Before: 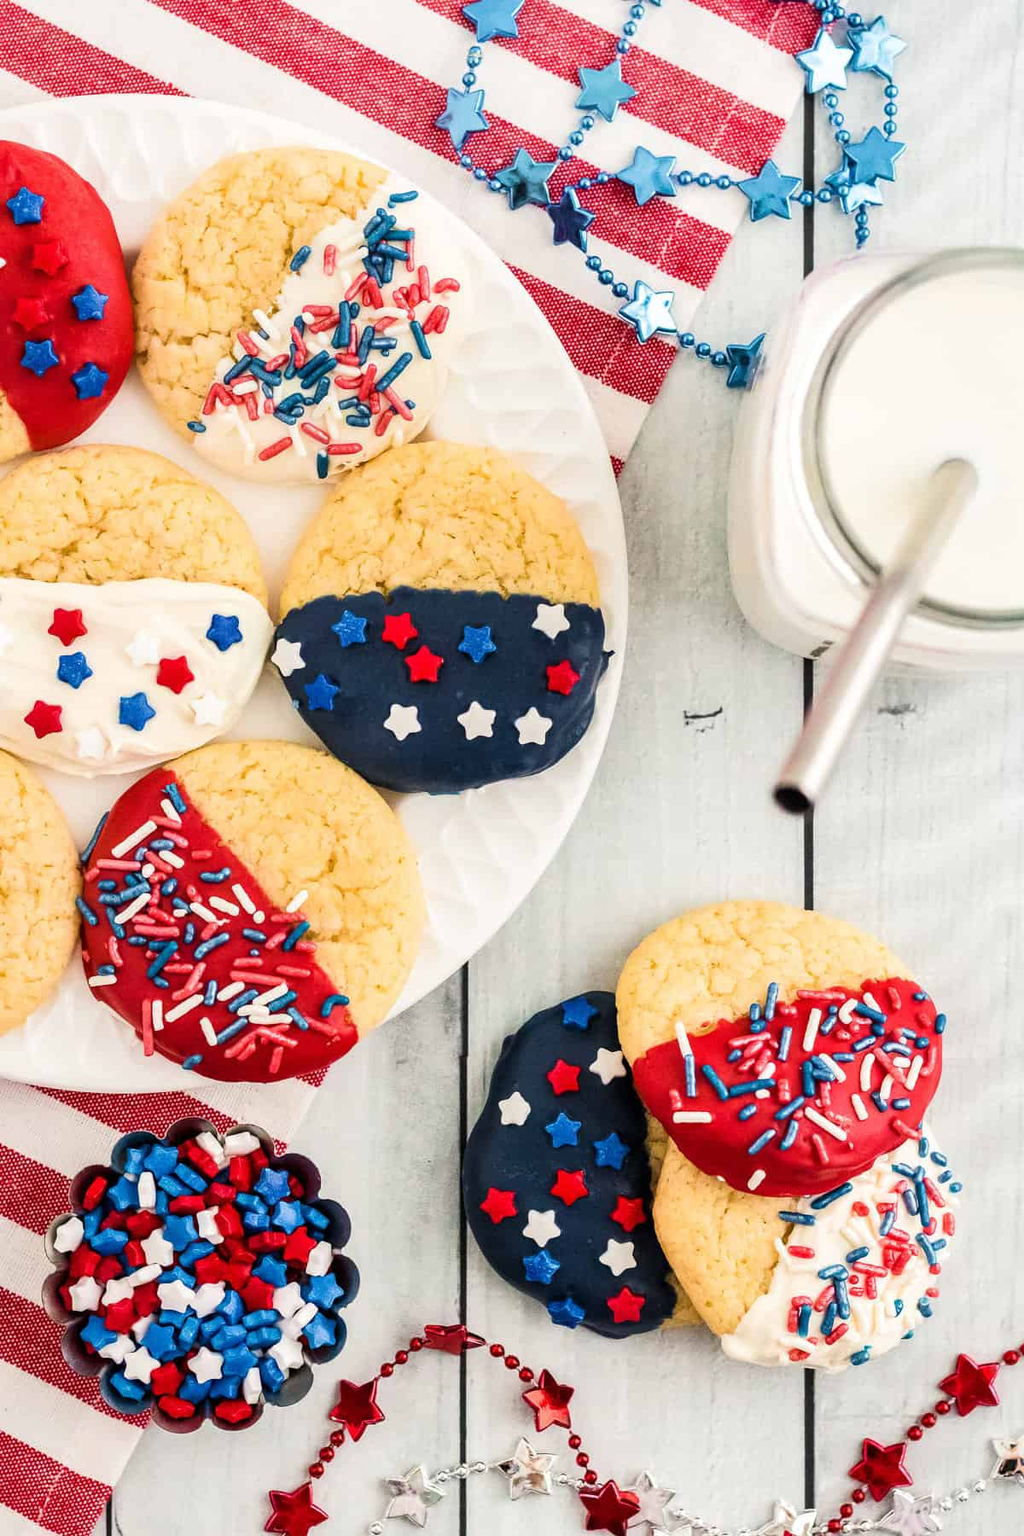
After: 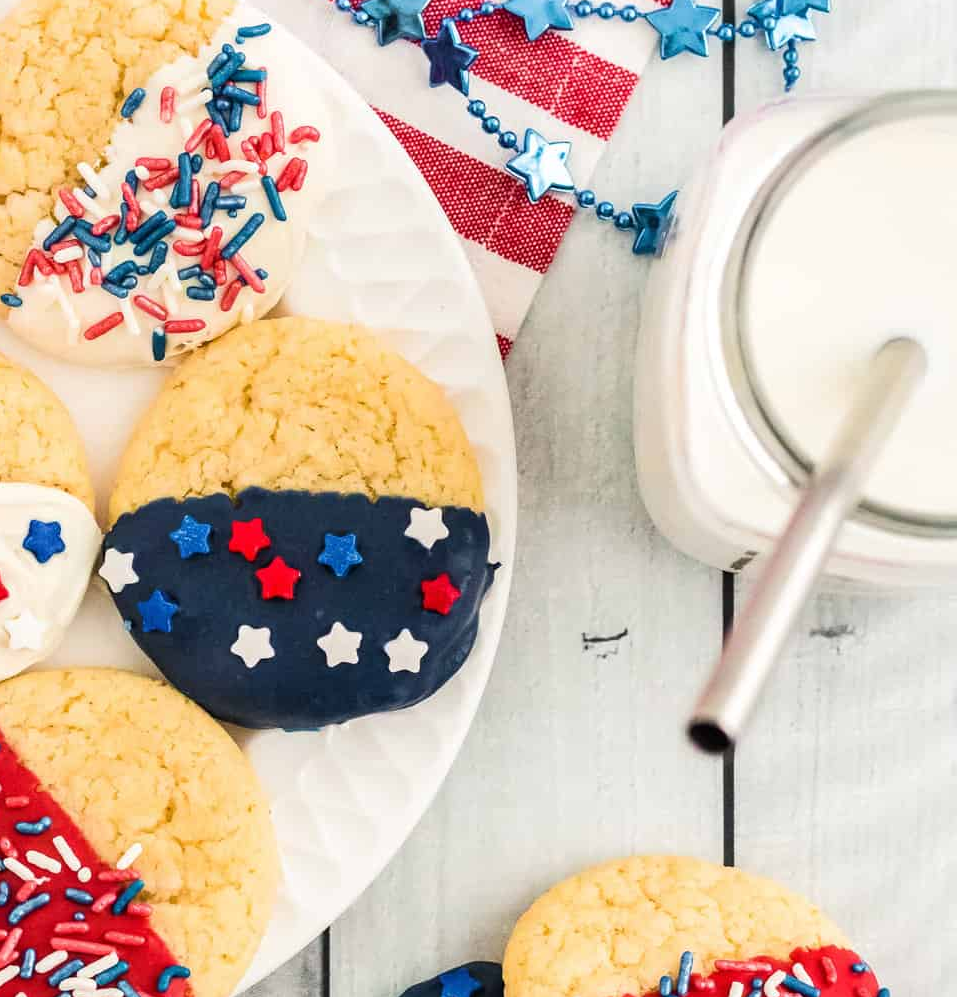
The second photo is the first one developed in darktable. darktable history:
crop: left 18.265%, top 11.119%, right 1.94%, bottom 33.454%
